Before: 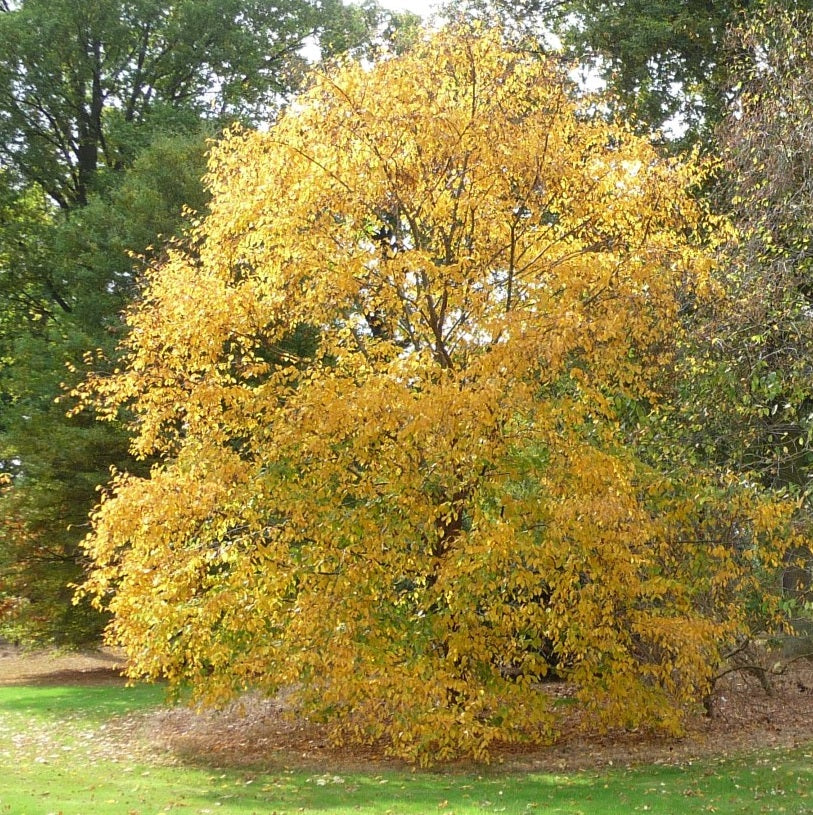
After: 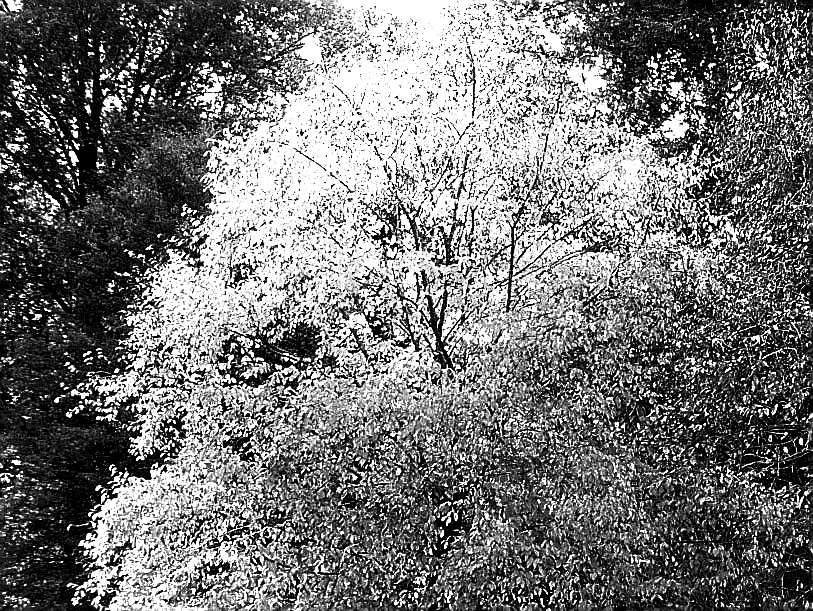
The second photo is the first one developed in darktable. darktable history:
sharpen: radius 1.4, amount 1.25, threshold 0.7
shadows and highlights: shadows -40.15, highlights 62.88, soften with gaussian
exposure: black level correction 0.035, exposure 0.9 EV, compensate highlight preservation false
local contrast: mode bilateral grid, contrast 20, coarseness 50, detail 120%, midtone range 0.2
contrast brightness saturation: contrast 0.02, brightness -1, saturation -1
white balance: emerald 1
crop: bottom 24.988%
